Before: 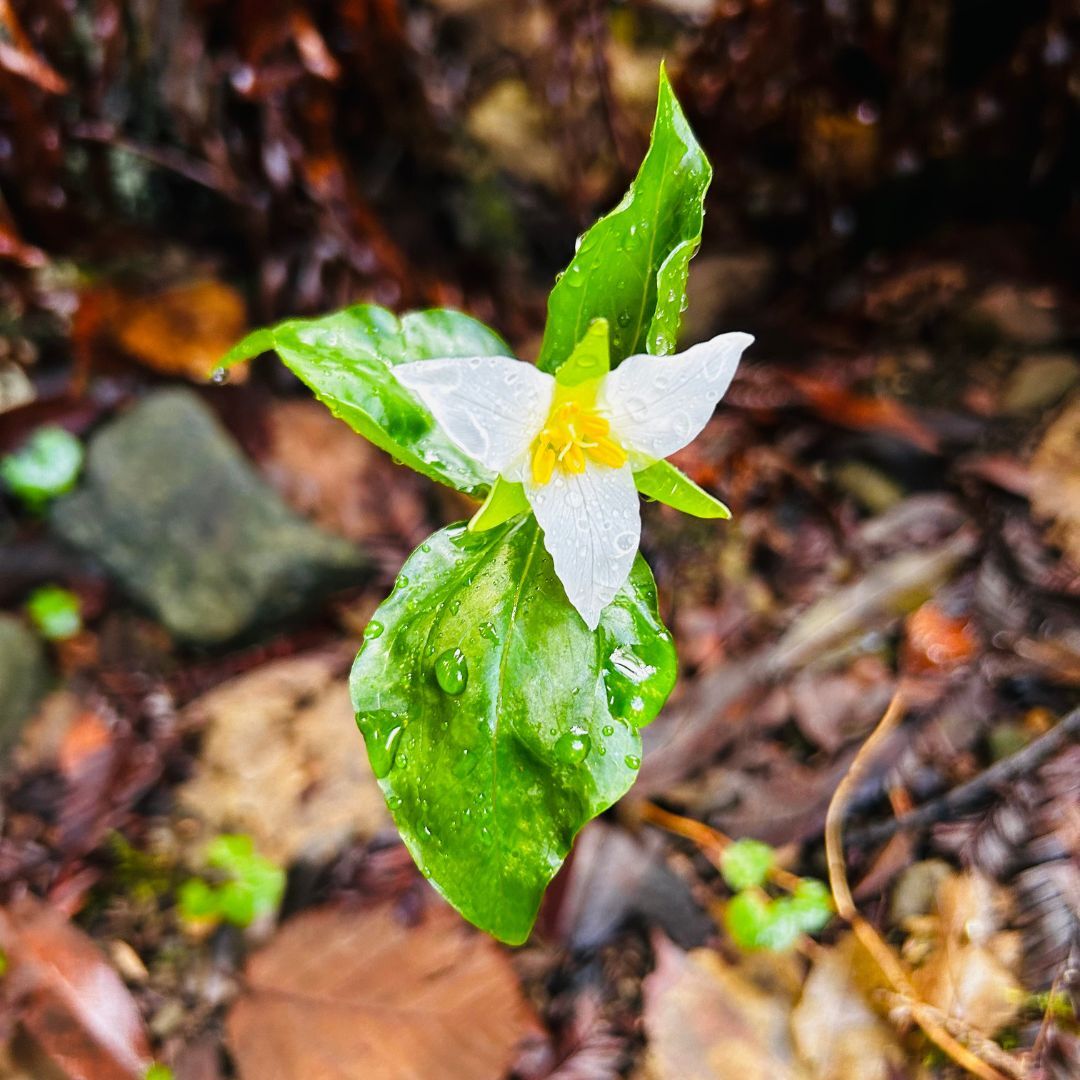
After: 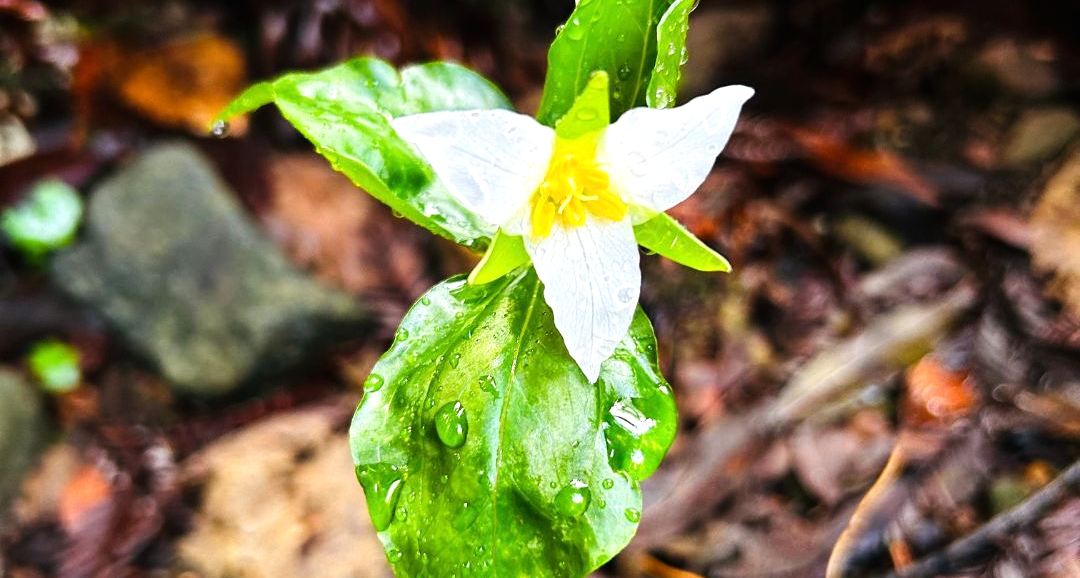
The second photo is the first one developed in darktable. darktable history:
tone equalizer: -8 EV -0.417 EV, -7 EV -0.389 EV, -6 EV -0.333 EV, -5 EV -0.222 EV, -3 EV 0.222 EV, -2 EV 0.333 EV, -1 EV 0.389 EV, +0 EV 0.417 EV, edges refinement/feathering 500, mask exposure compensation -1.57 EV, preserve details no
crop and rotate: top 23.043%, bottom 23.437%
